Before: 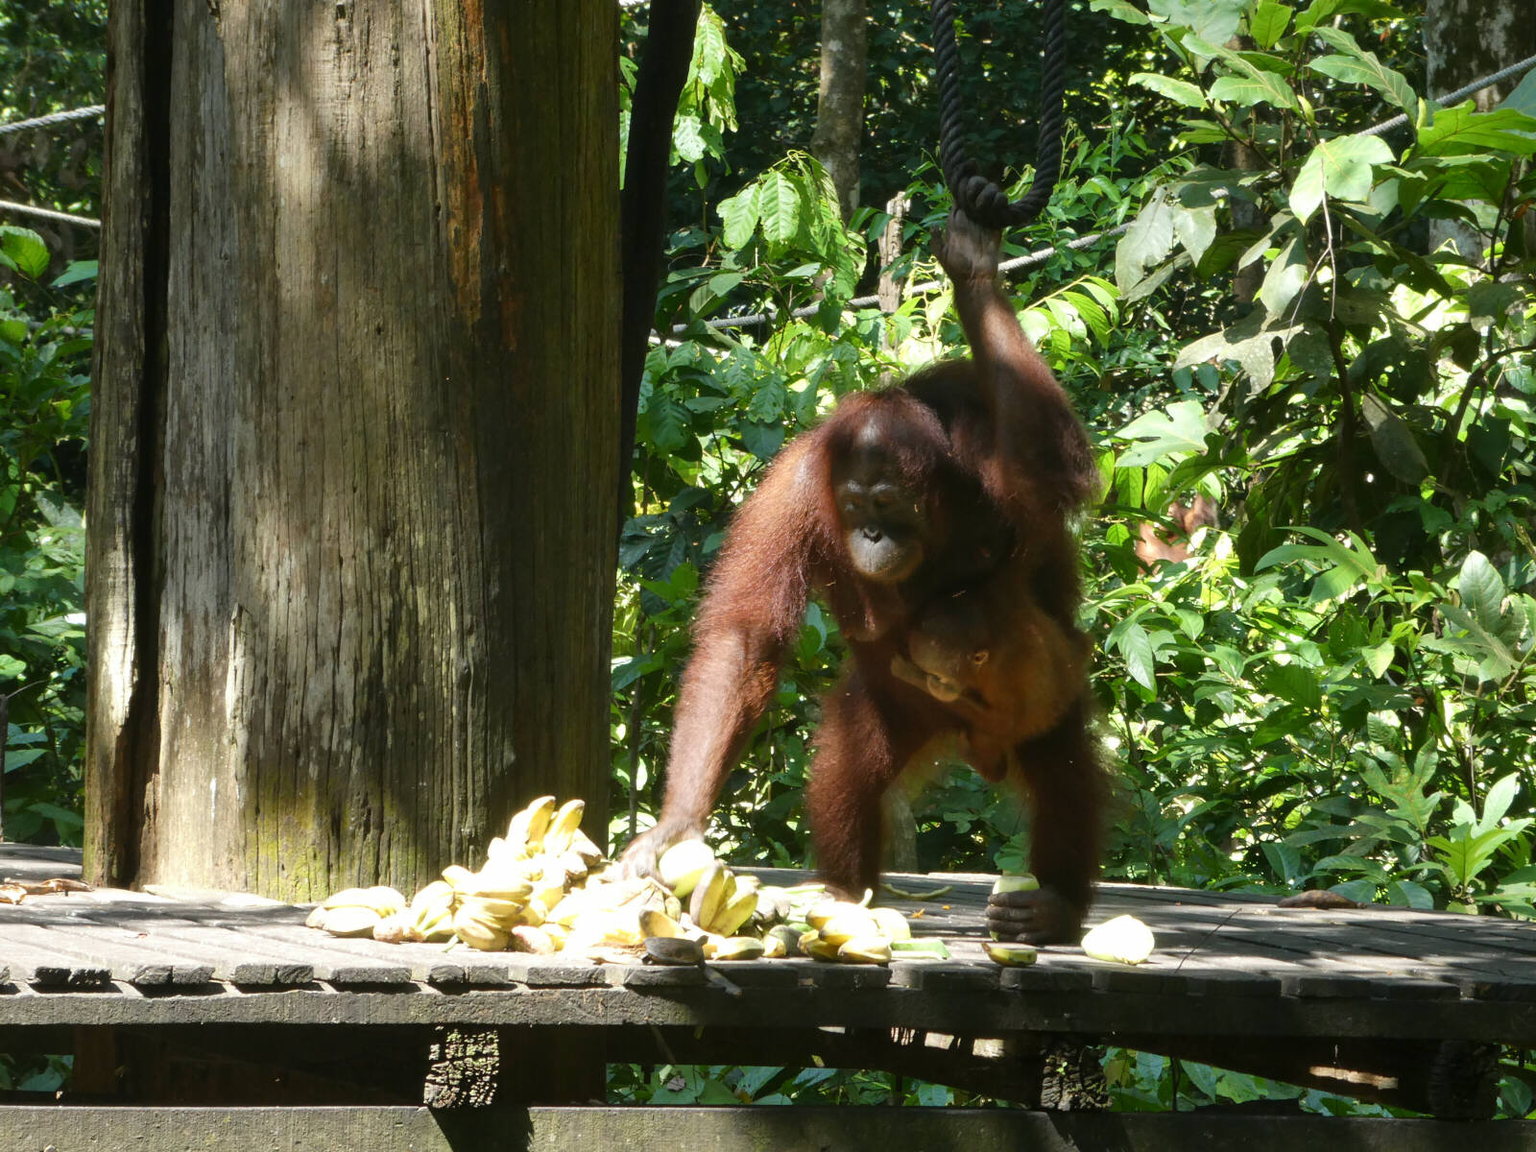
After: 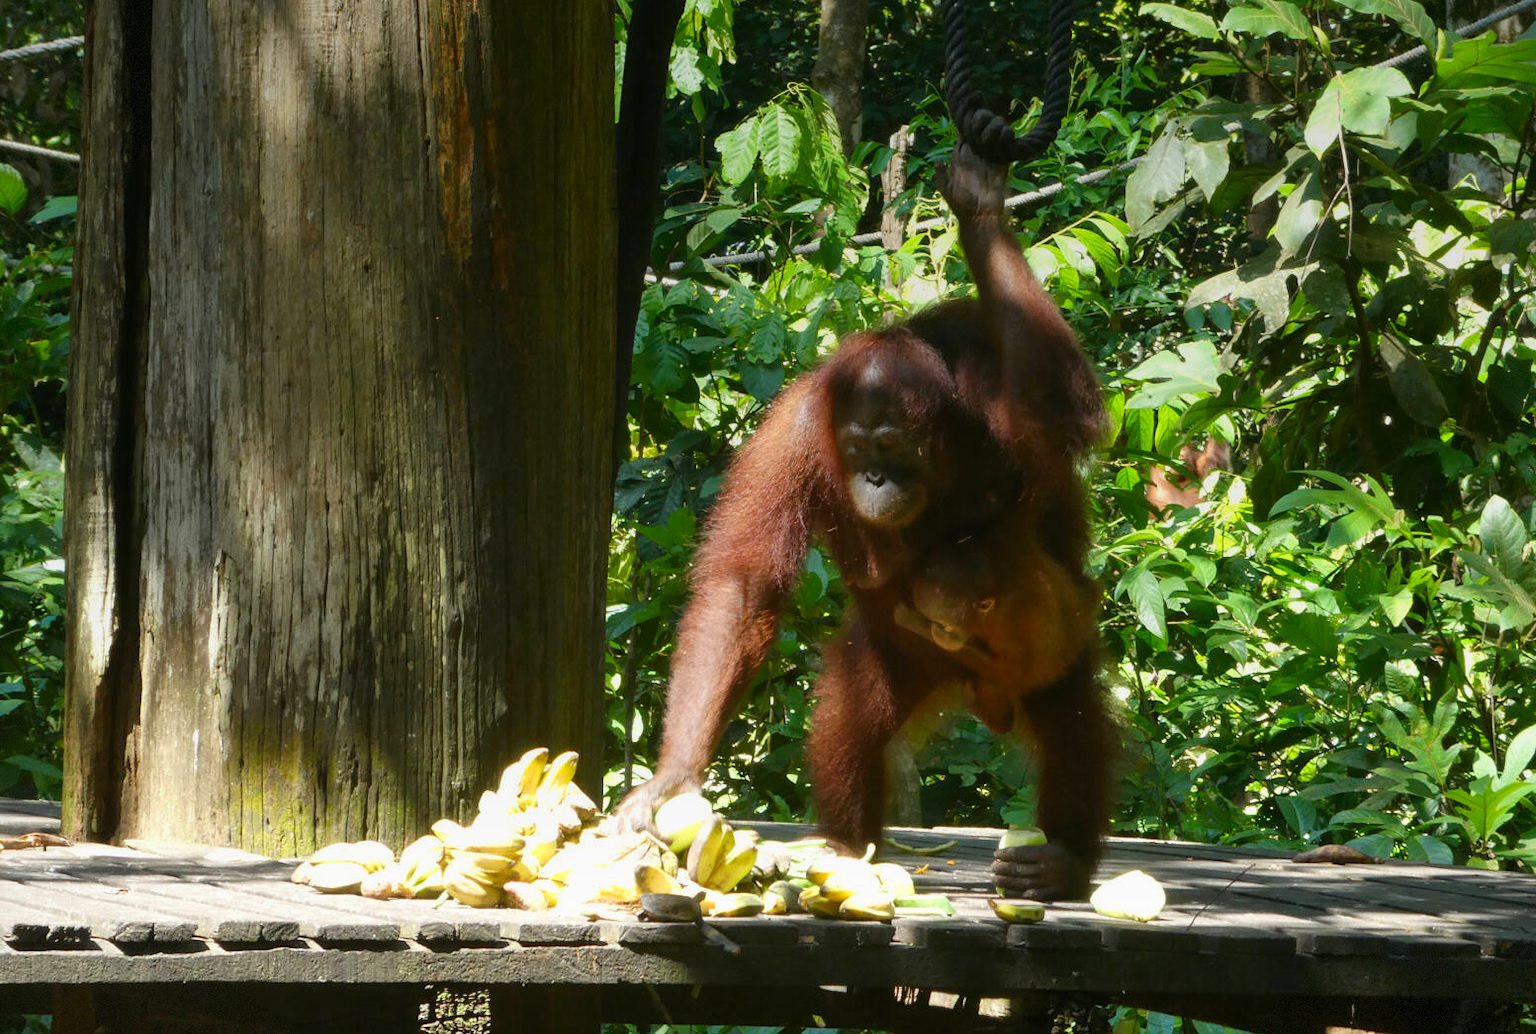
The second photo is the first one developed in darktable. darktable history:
crop: left 1.507%, top 6.147%, right 1.379%, bottom 6.637%
color zones: curves: ch0 [(0, 0.613) (0.01, 0.613) (0.245, 0.448) (0.498, 0.529) (0.642, 0.665) (0.879, 0.777) (0.99, 0.613)]; ch1 [(0, 0) (0.143, 0) (0.286, 0) (0.429, 0) (0.571, 0) (0.714, 0) (0.857, 0)], mix -121.96%
vignetting: fall-off start 97.28%, fall-off radius 79%, brightness -0.462, saturation -0.3, width/height ratio 1.114, dithering 8-bit output, unbound false
graduated density: on, module defaults
